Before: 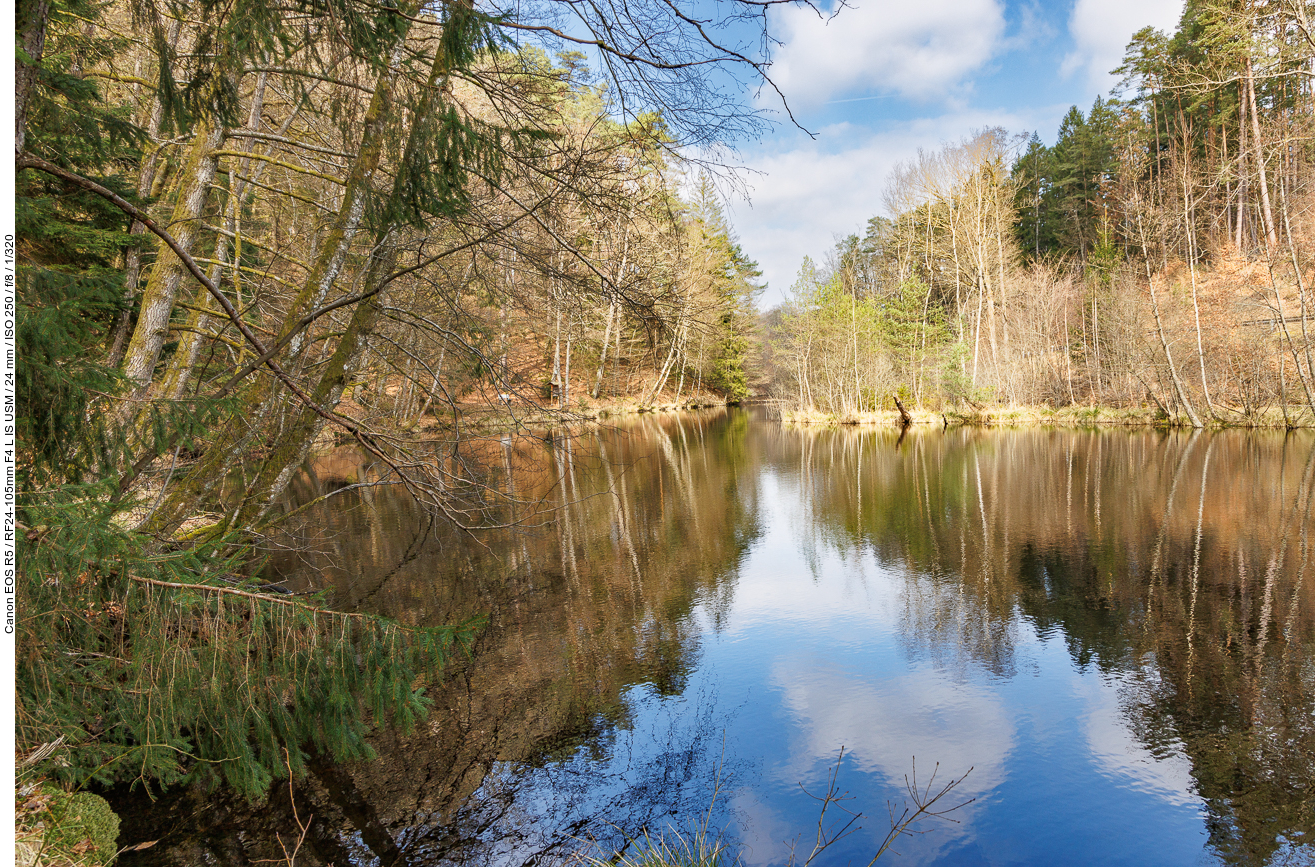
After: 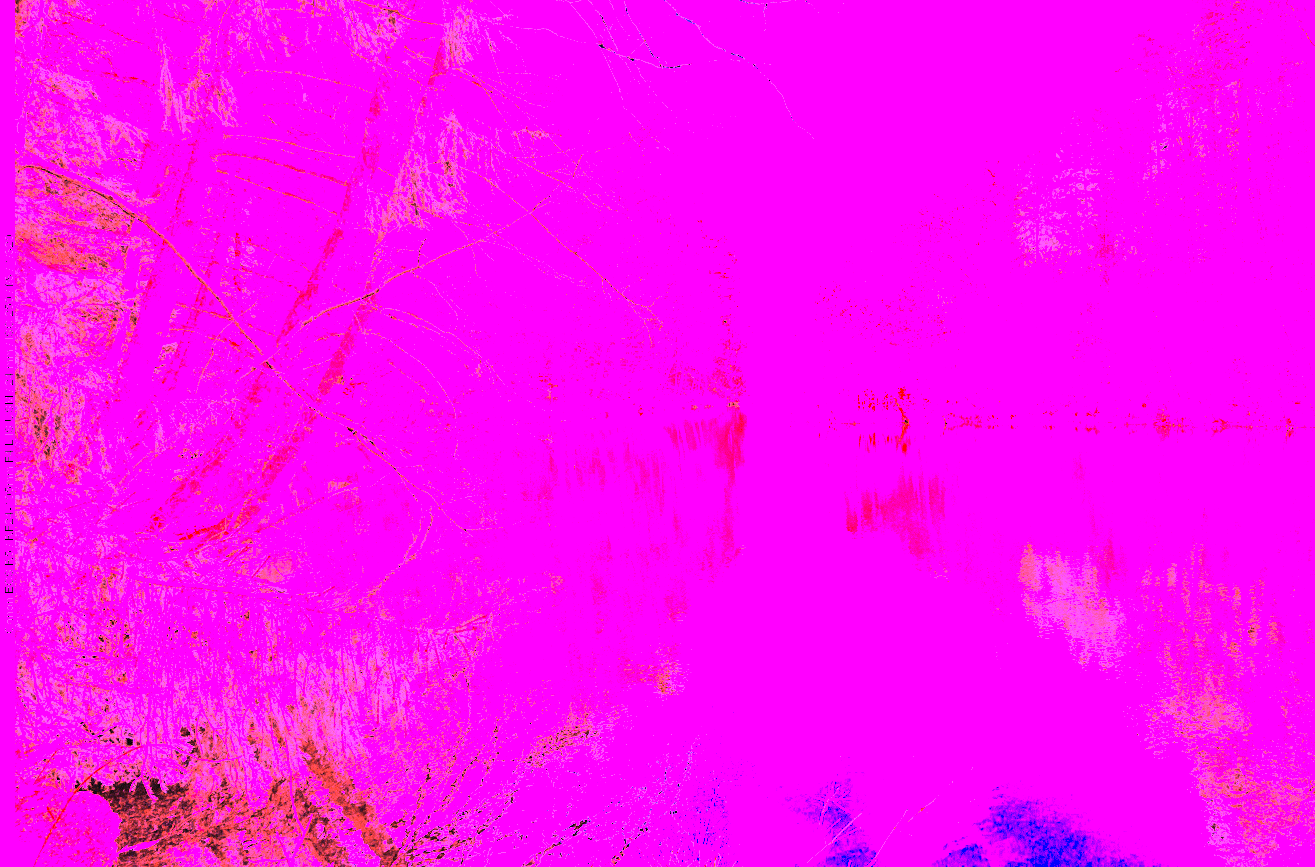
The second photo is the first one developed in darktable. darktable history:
white balance: red 8, blue 8
contrast brightness saturation: contrast 0.14, brightness 0.21
